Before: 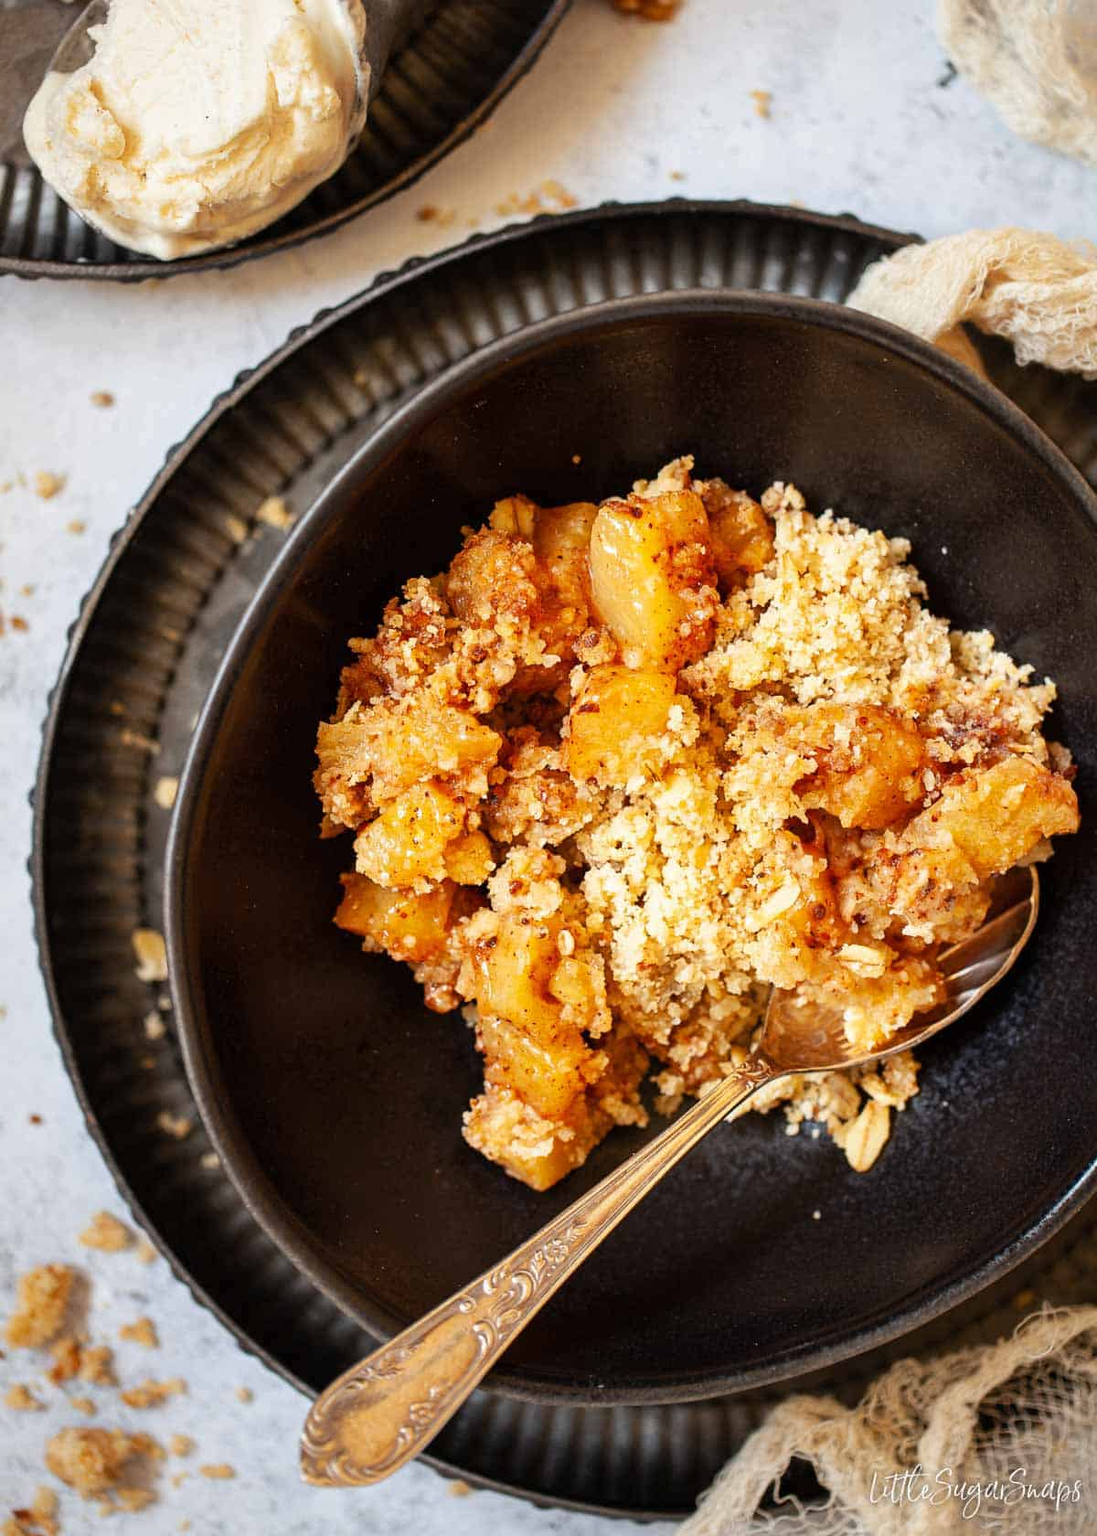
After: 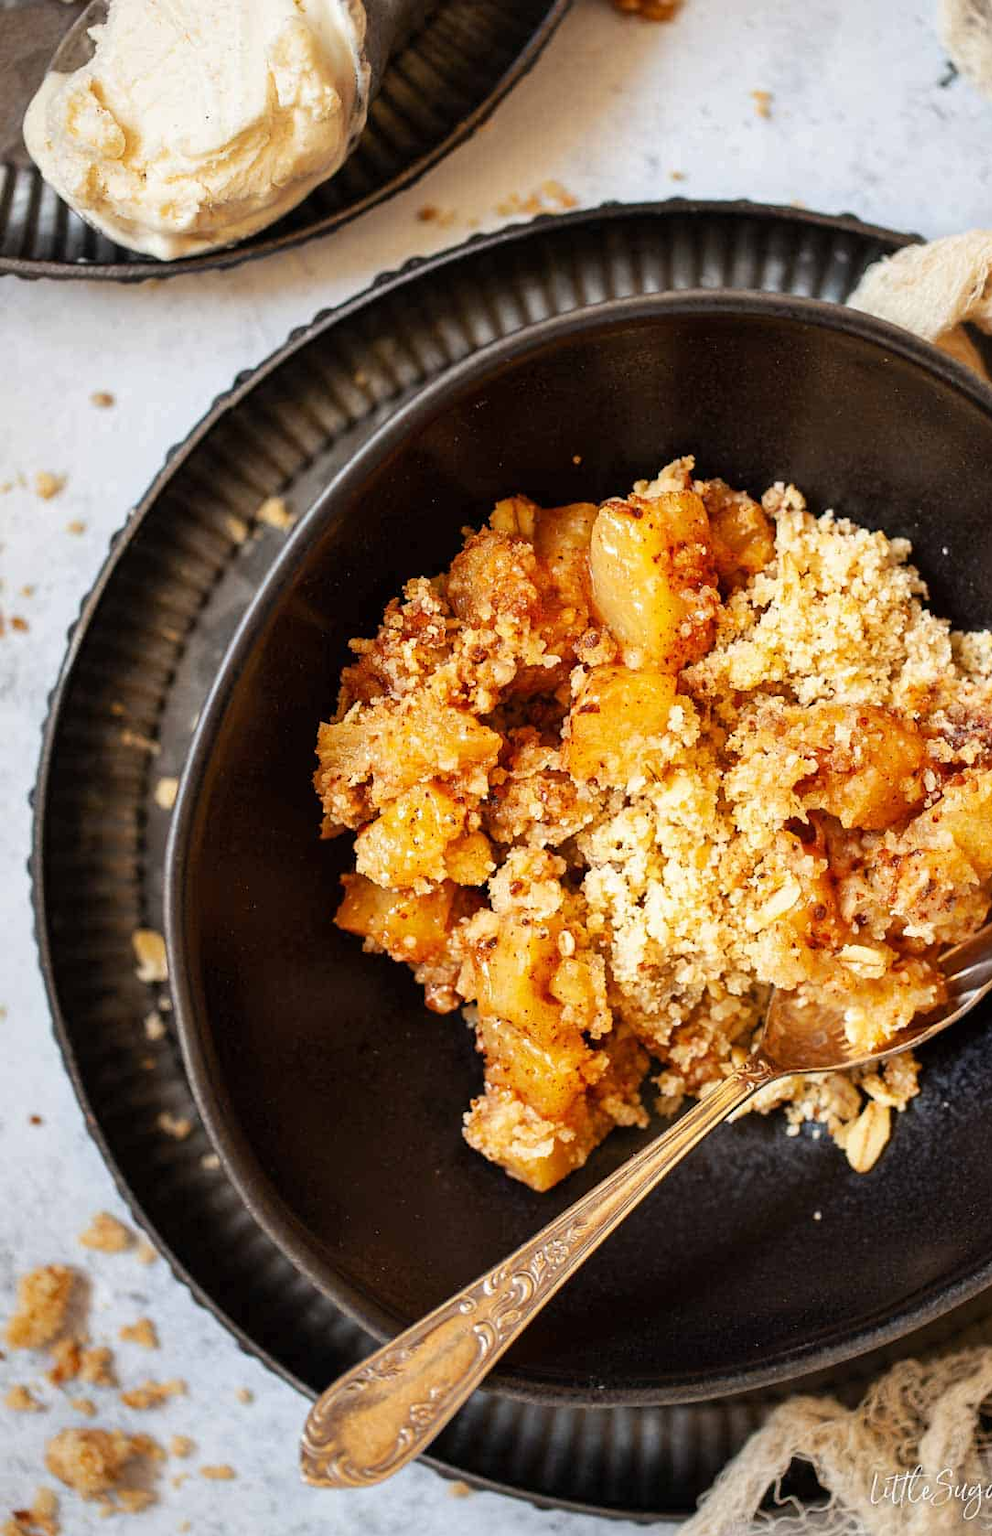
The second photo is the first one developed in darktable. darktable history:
crop: right 9.514%, bottom 0.045%
